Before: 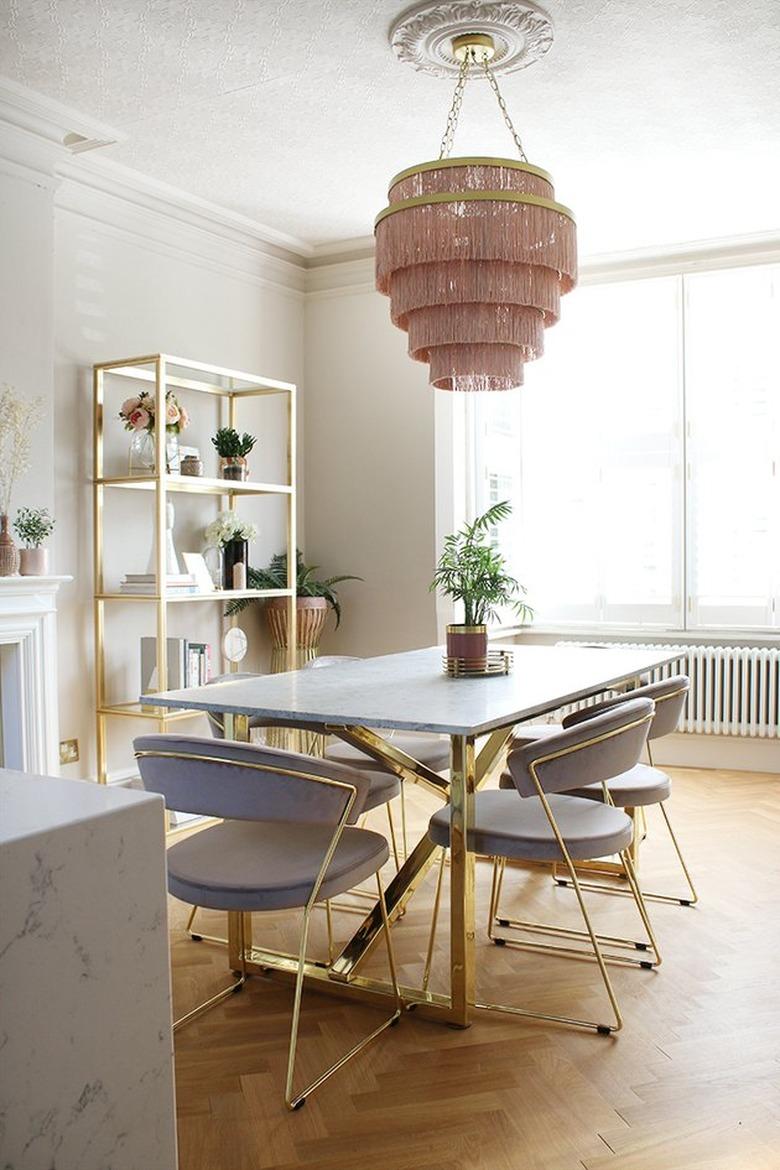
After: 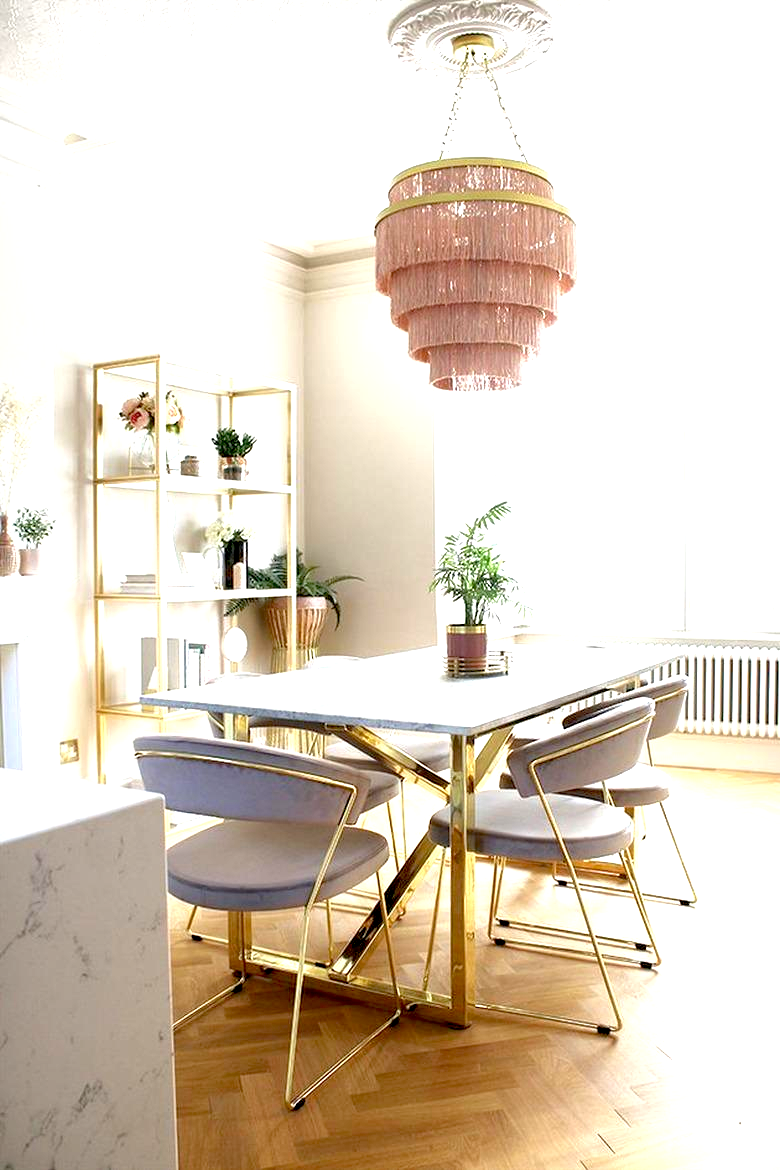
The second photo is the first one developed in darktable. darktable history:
shadows and highlights: shadows 25.44, highlights -26.08
exposure: black level correction 0.011, exposure 1.078 EV, compensate highlight preservation false
